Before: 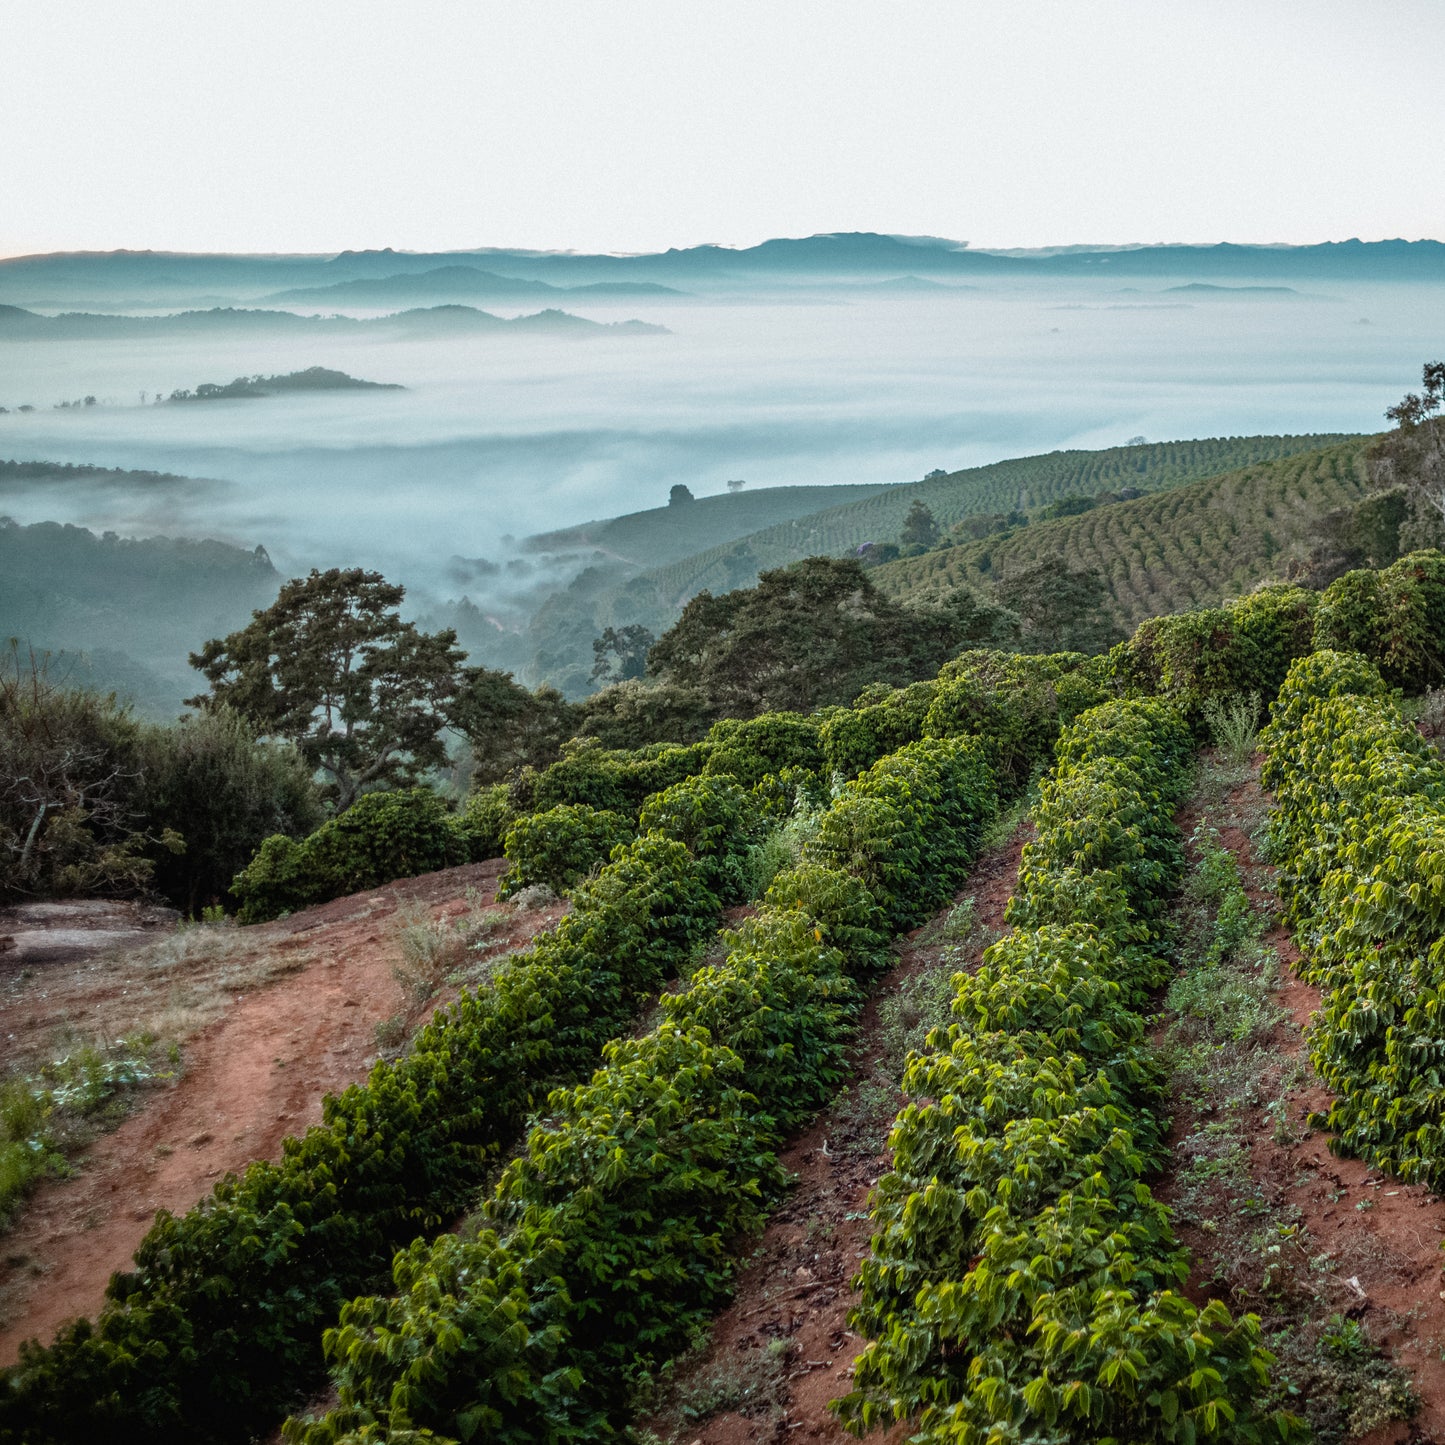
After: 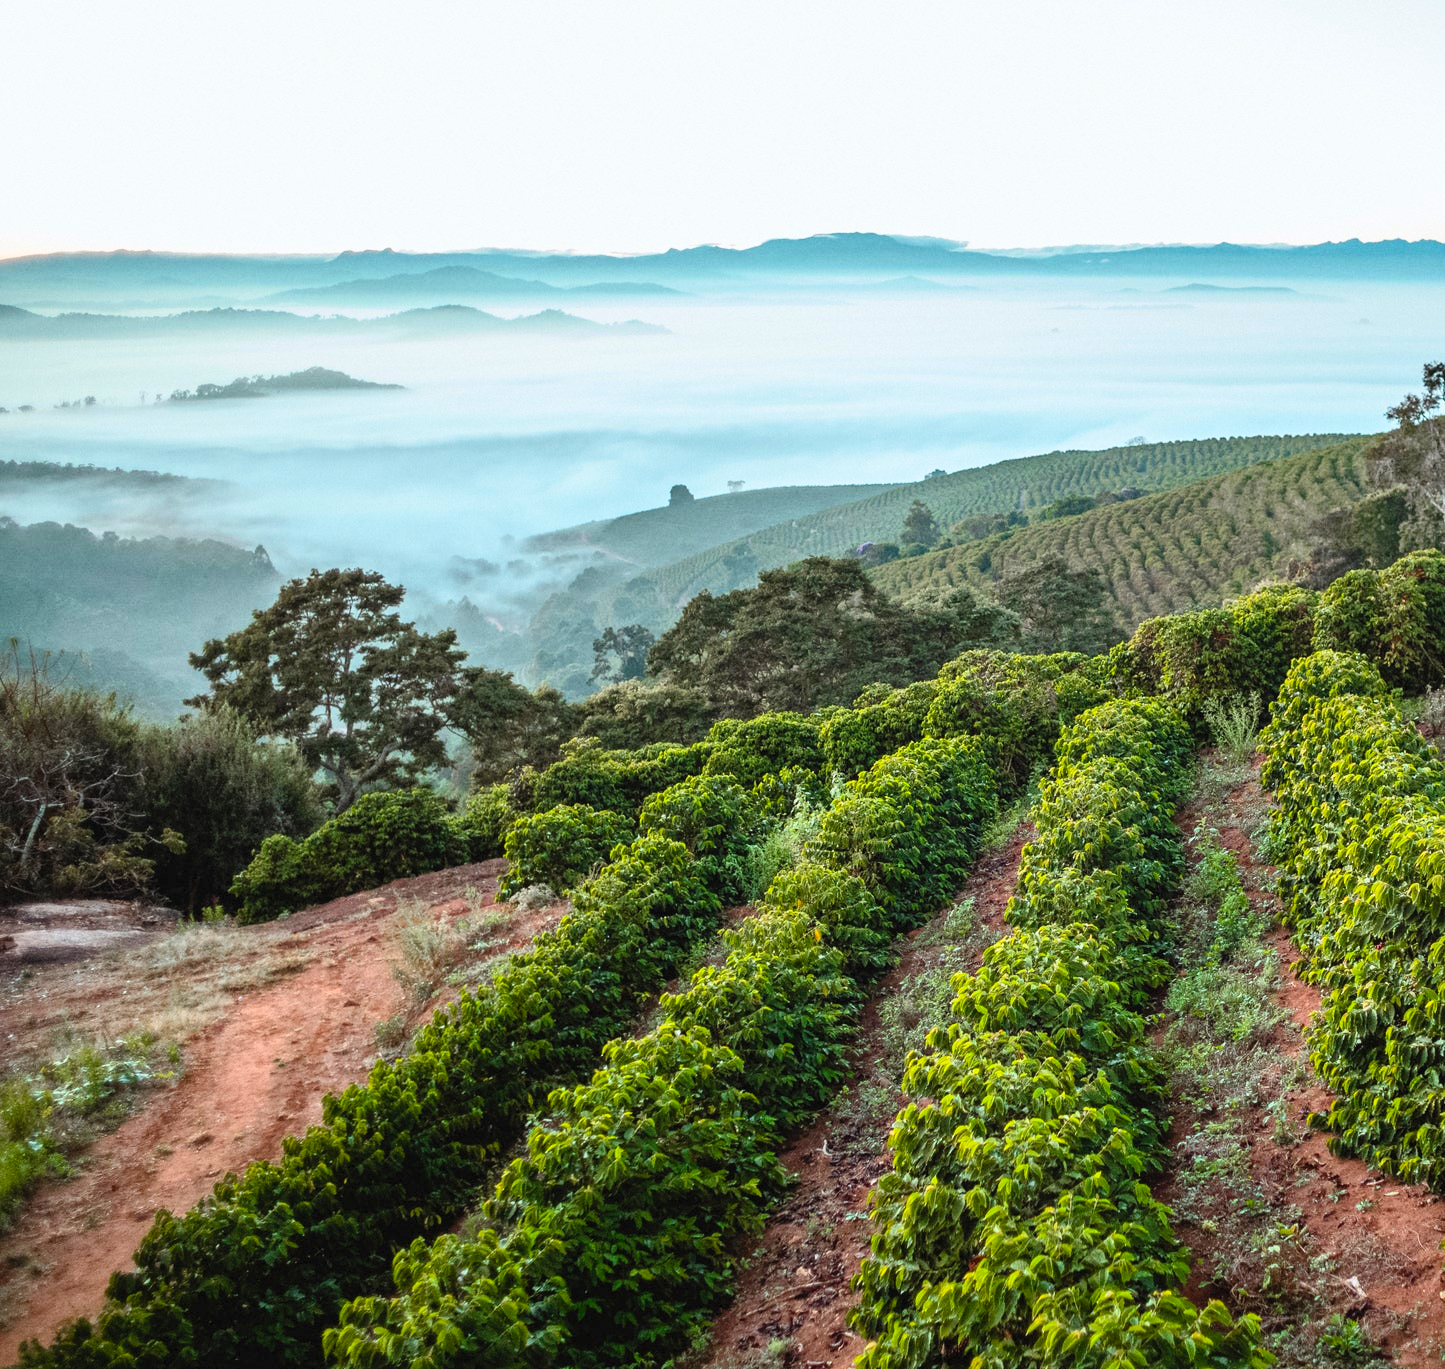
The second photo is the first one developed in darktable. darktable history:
crop and rotate: top 0.012%, bottom 5.203%
contrast brightness saturation: contrast 0.239, brightness 0.245, saturation 0.379
